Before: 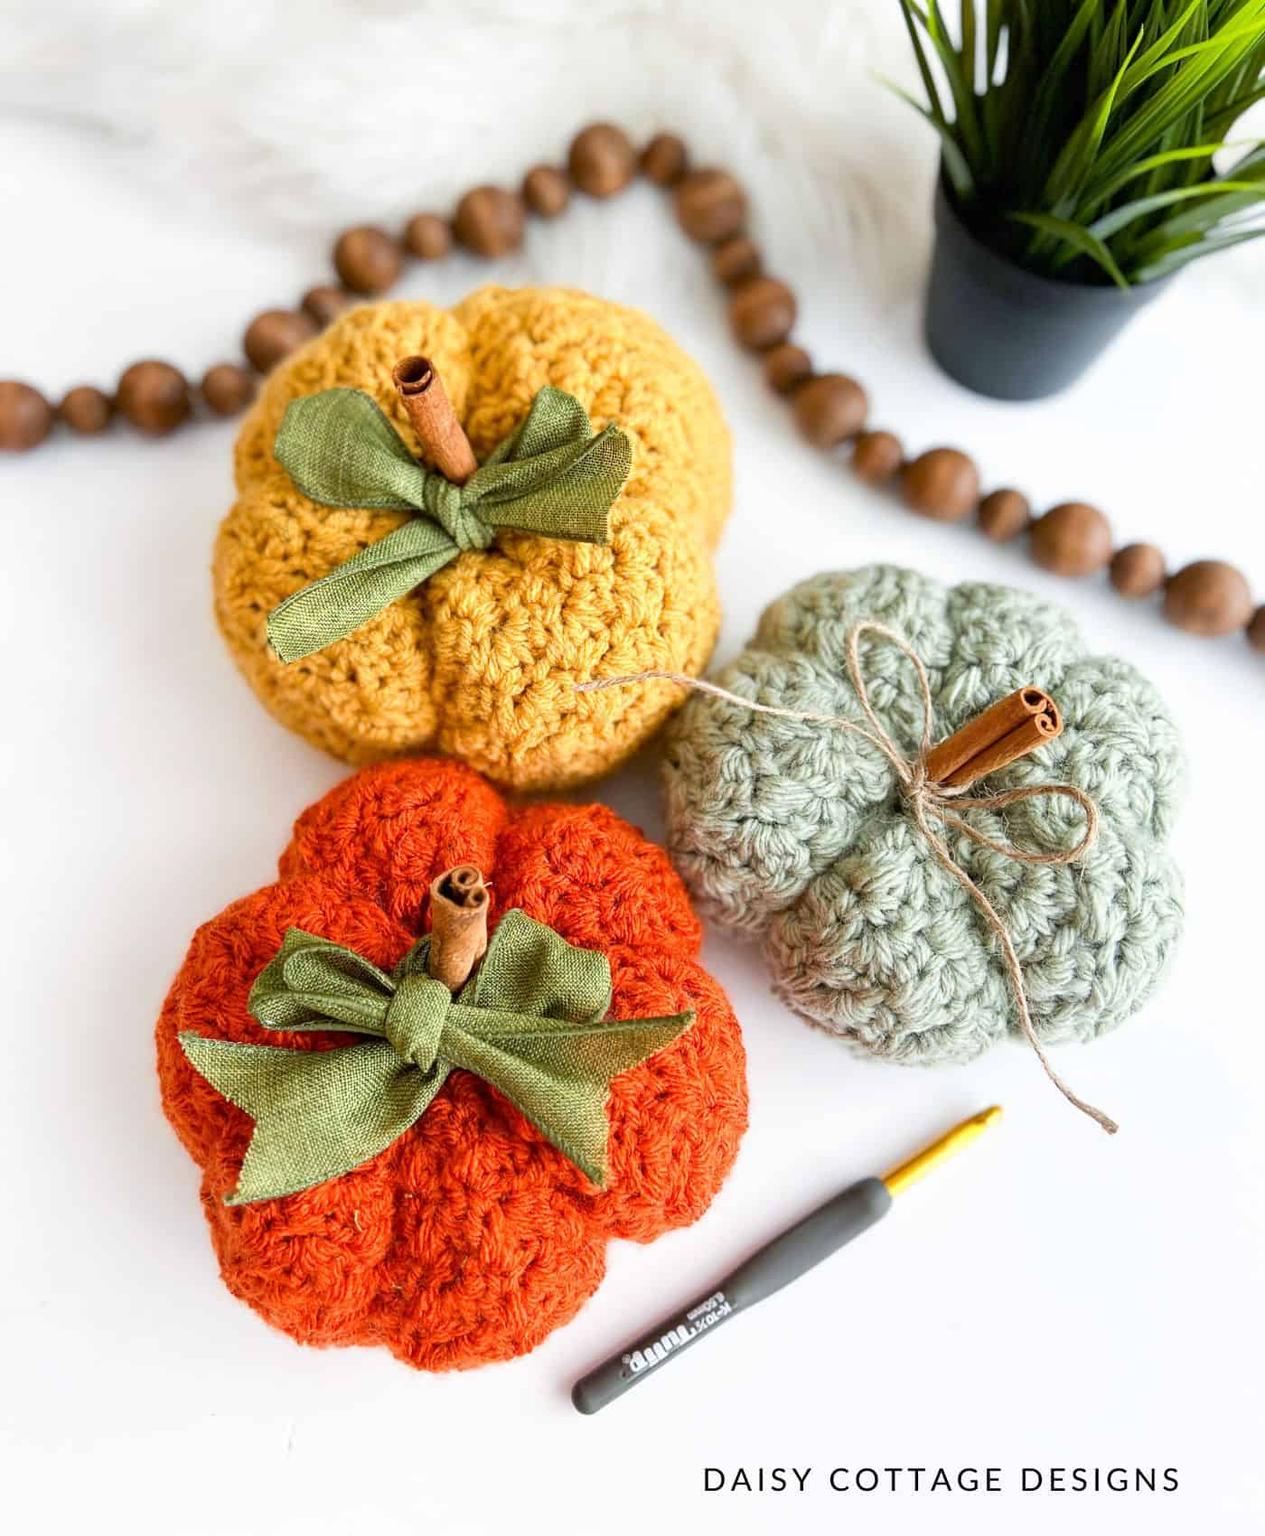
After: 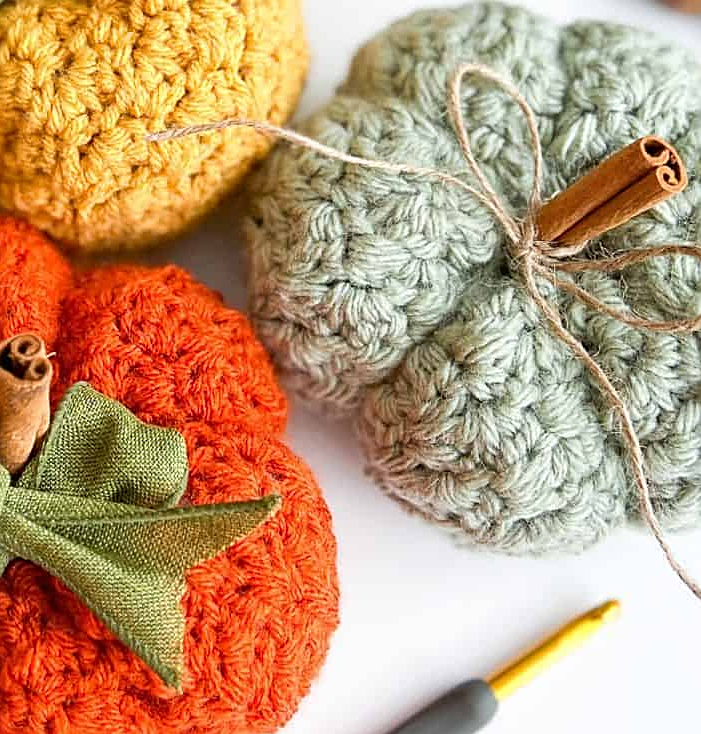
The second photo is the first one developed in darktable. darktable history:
crop: left 34.984%, top 36.711%, right 14.895%, bottom 20.11%
sharpen: on, module defaults
